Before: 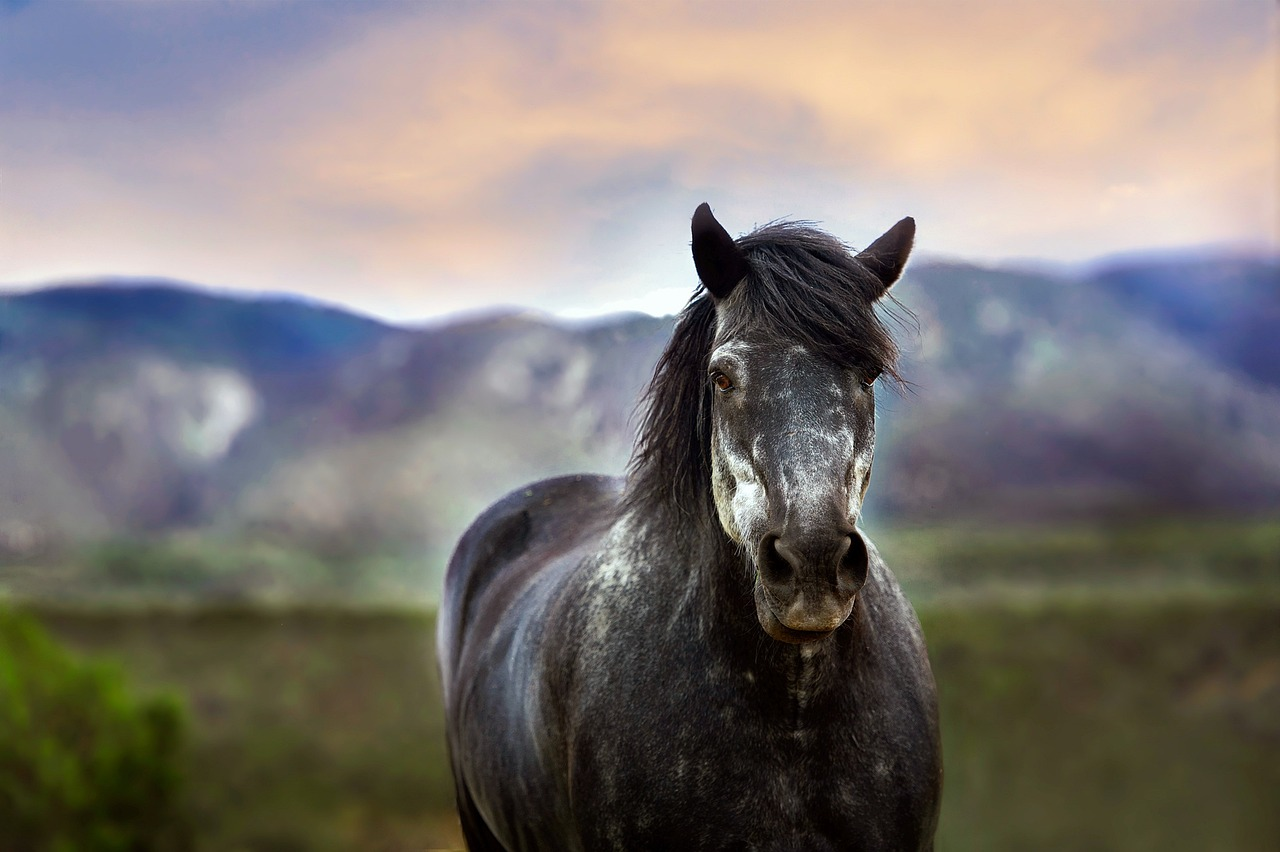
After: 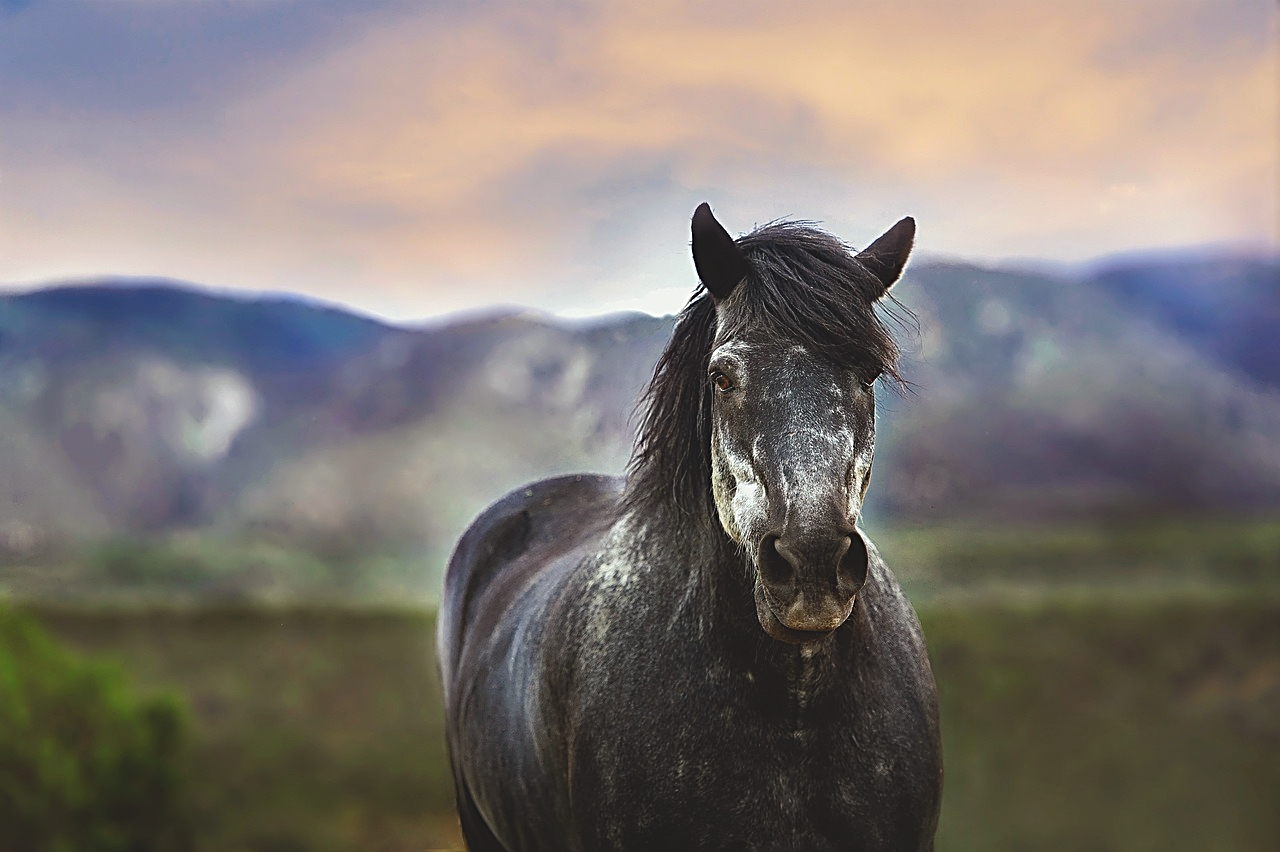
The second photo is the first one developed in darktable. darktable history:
exposure: black level correction -0.015, exposure -0.136 EV, compensate highlight preservation false
color calibration: x 0.341, y 0.355, temperature 5155.81 K
sharpen: radius 2.552, amount 0.65
